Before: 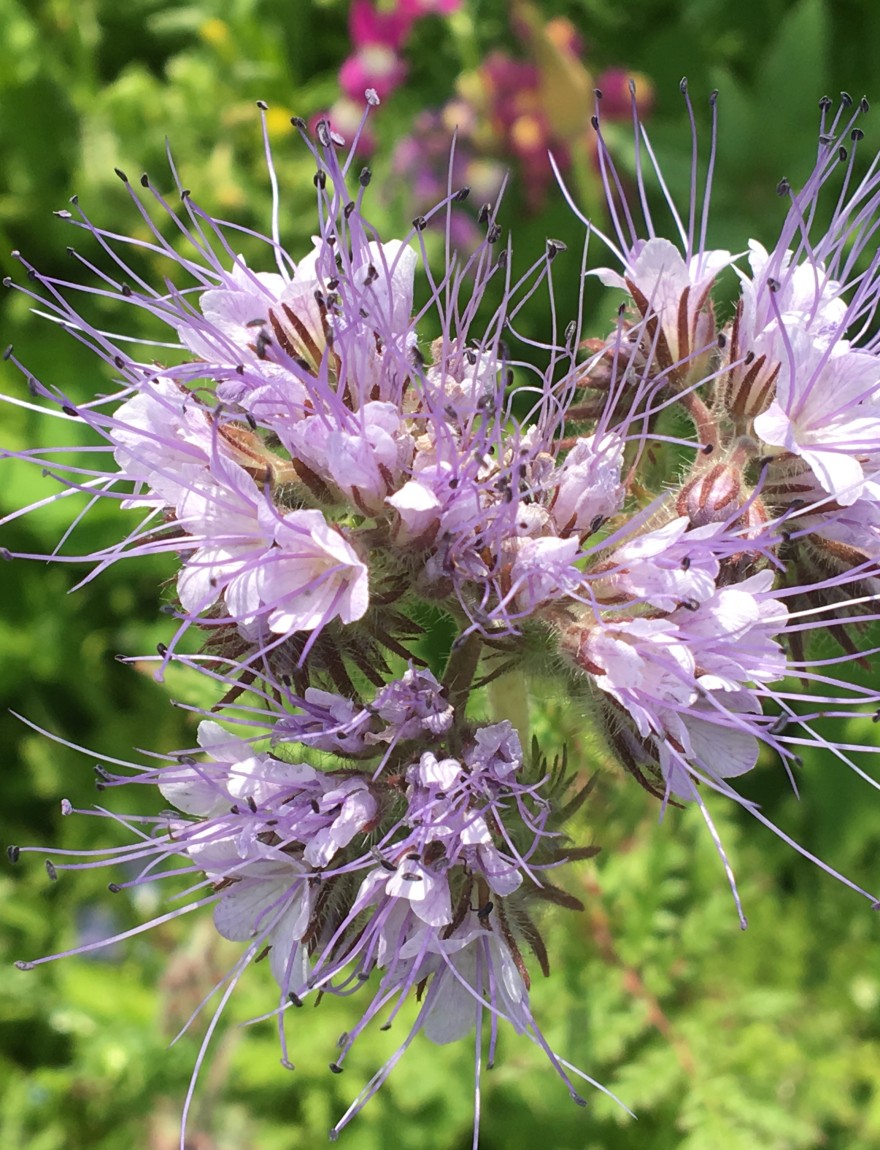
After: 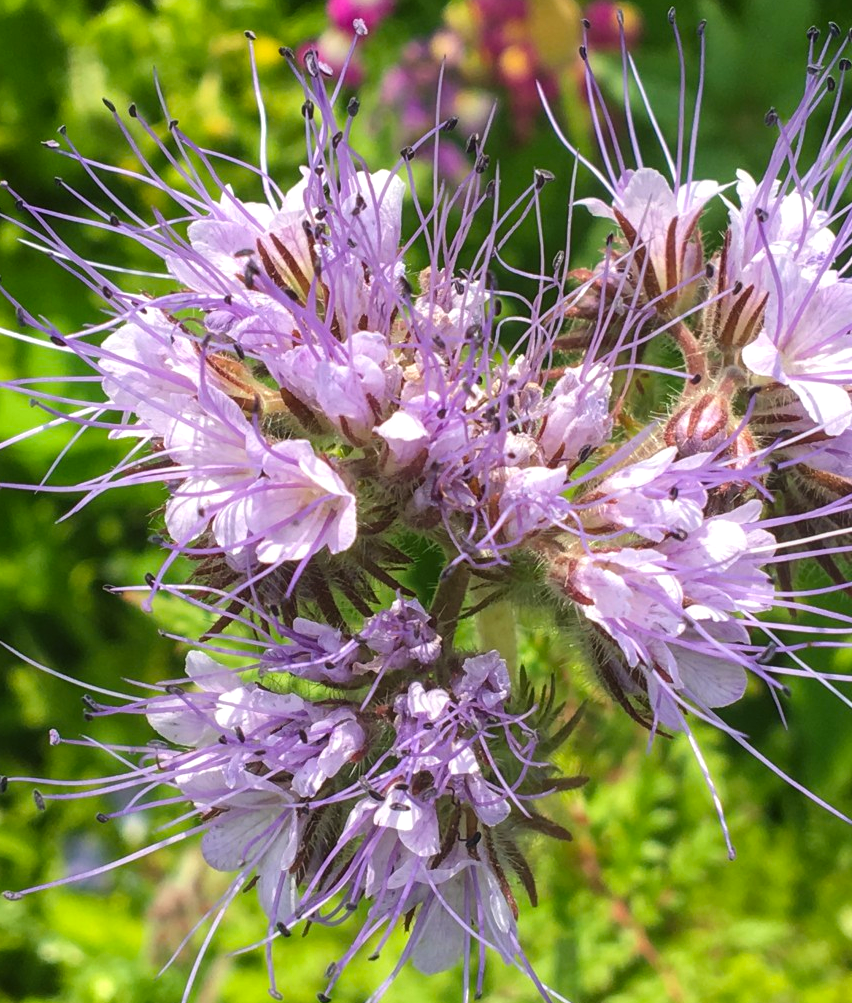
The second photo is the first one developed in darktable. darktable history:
local contrast: on, module defaults
crop: left 1.447%, top 6.106%, right 1.731%, bottom 6.672%
color balance rgb: highlights gain › chroma 0.259%, highlights gain › hue 332.79°, global offset › luminance 0.479%, perceptual saturation grading › global saturation 19.695%, global vibrance 20%
